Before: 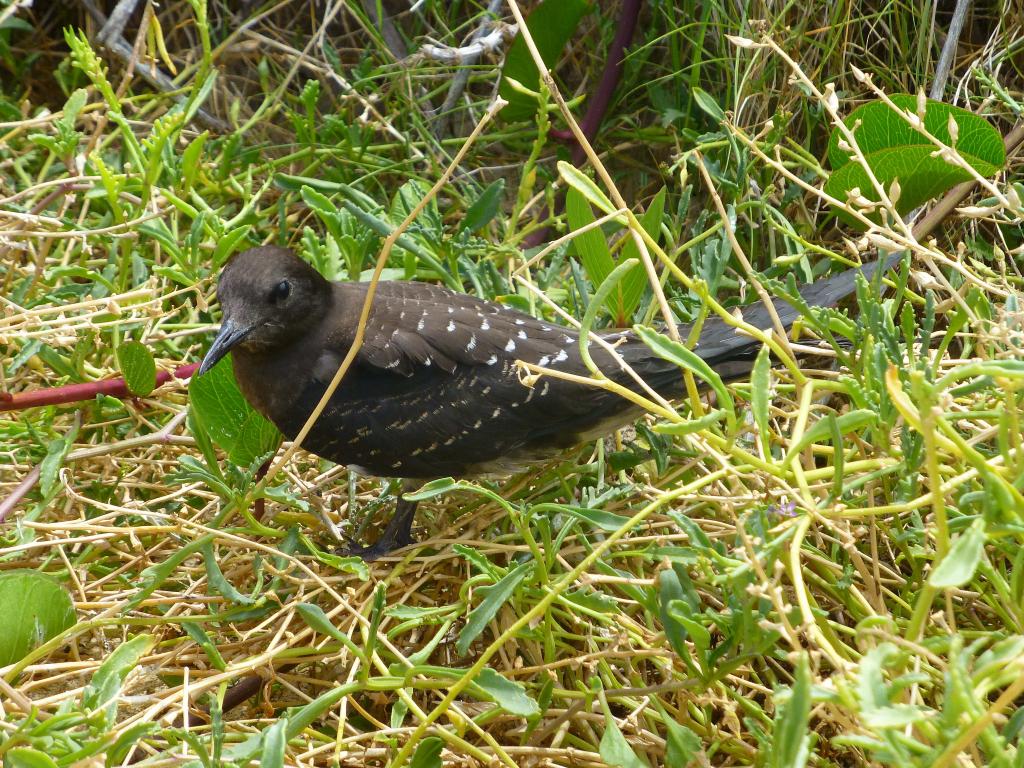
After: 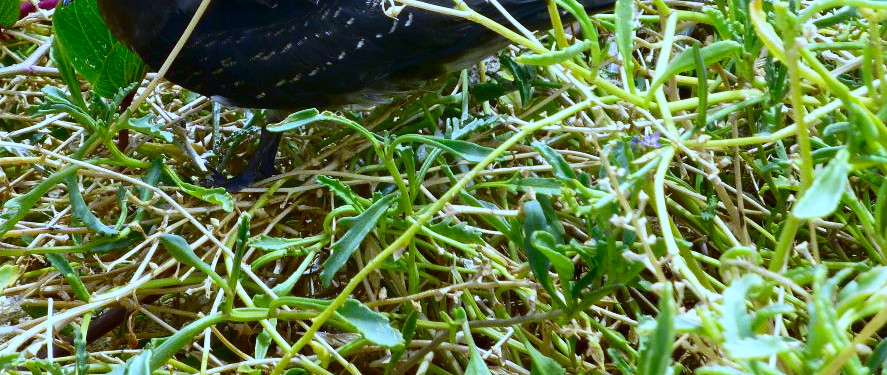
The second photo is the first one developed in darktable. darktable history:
crop and rotate: left 13.306%, top 48.129%, bottom 2.928%
color calibration: illuminant as shot in camera, x 0.358, y 0.373, temperature 4628.91 K
contrast brightness saturation: contrast 0.21, brightness -0.11, saturation 0.21
white balance: red 0.871, blue 1.249
